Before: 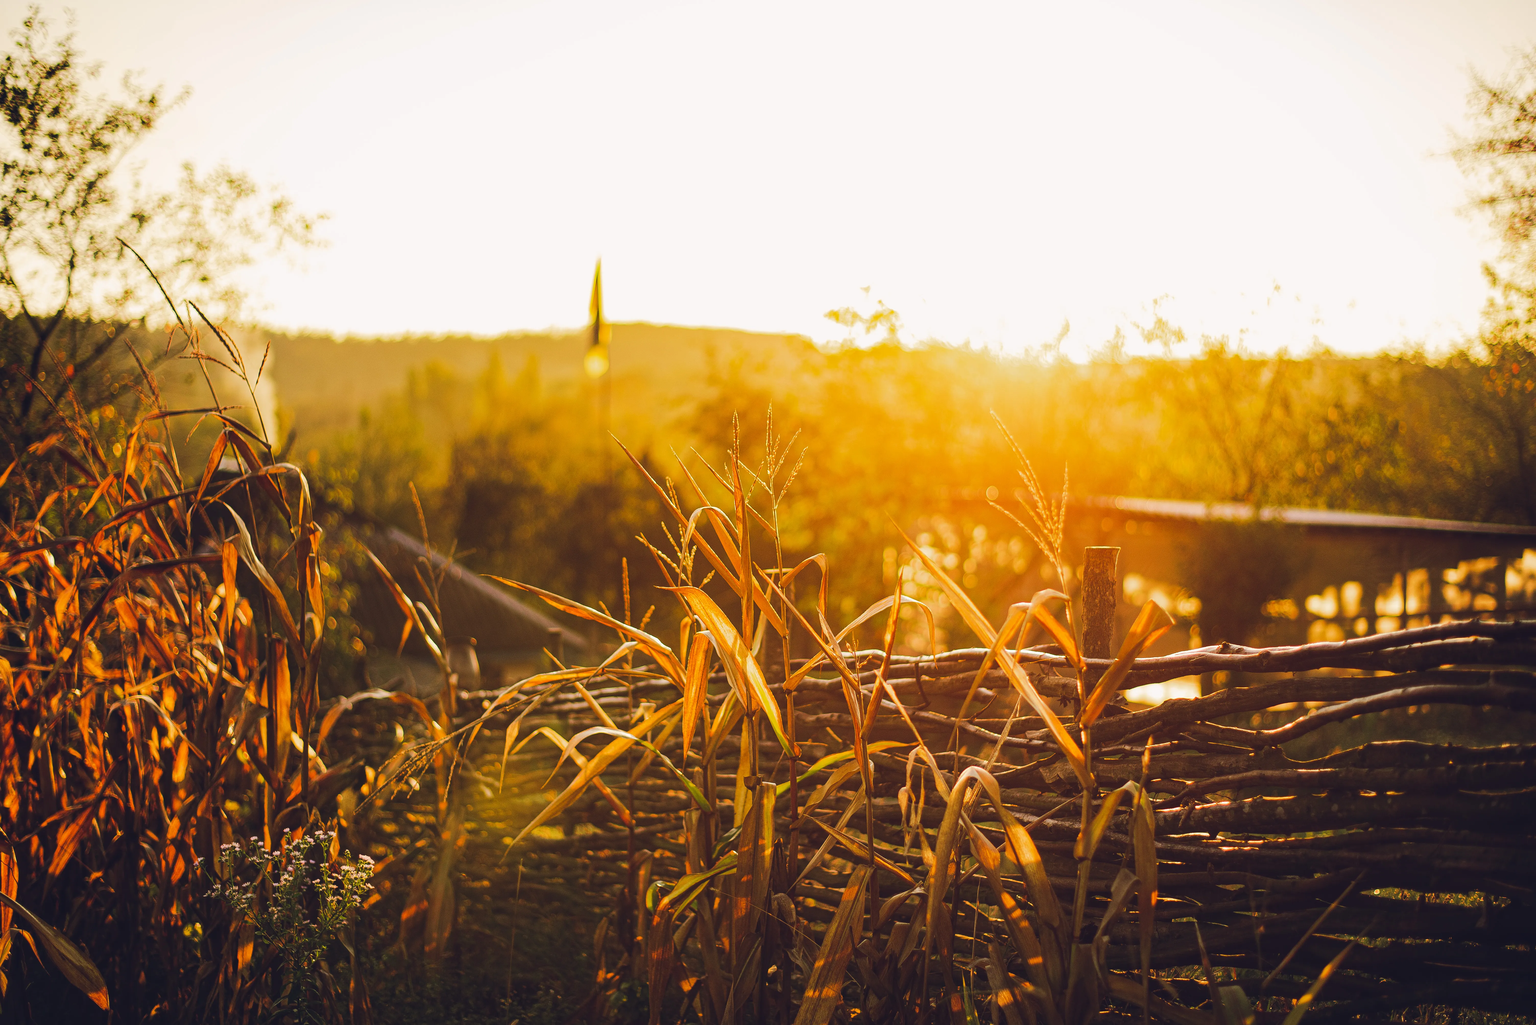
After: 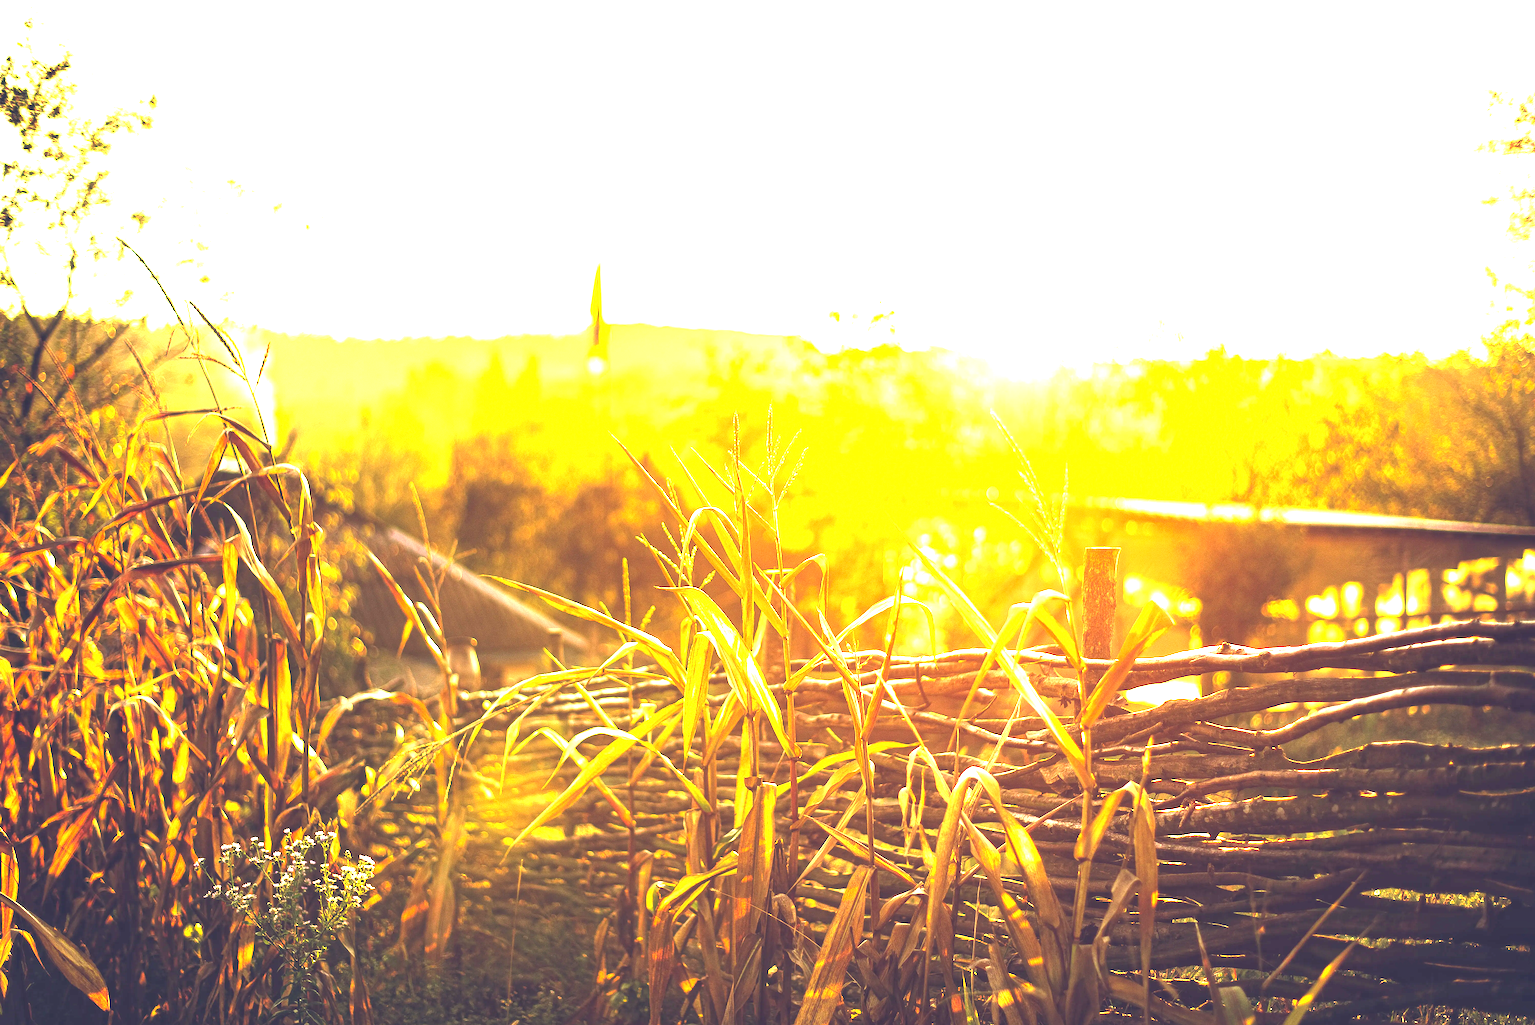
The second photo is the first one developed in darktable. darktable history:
exposure: black level correction 0, exposure 2.327 EV, compensate exposure bias true, compensate highlight preservation false
local contrast: mode bilateral grid, contrast 10, coarseness 25, detail 115%, midtone range 0.2
